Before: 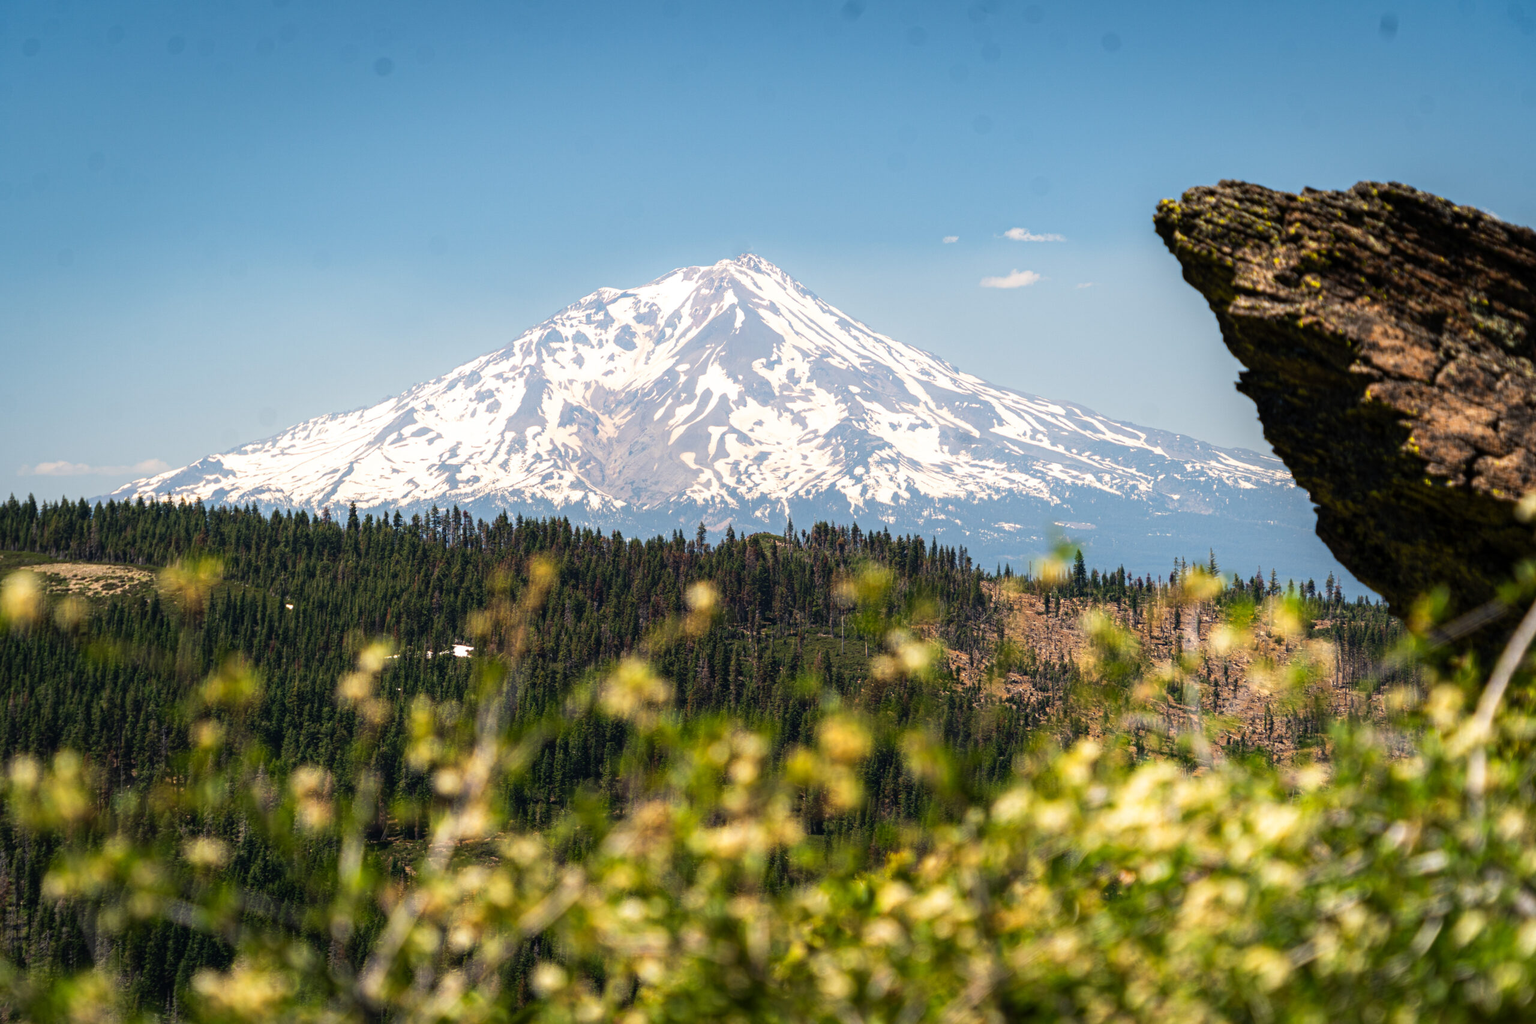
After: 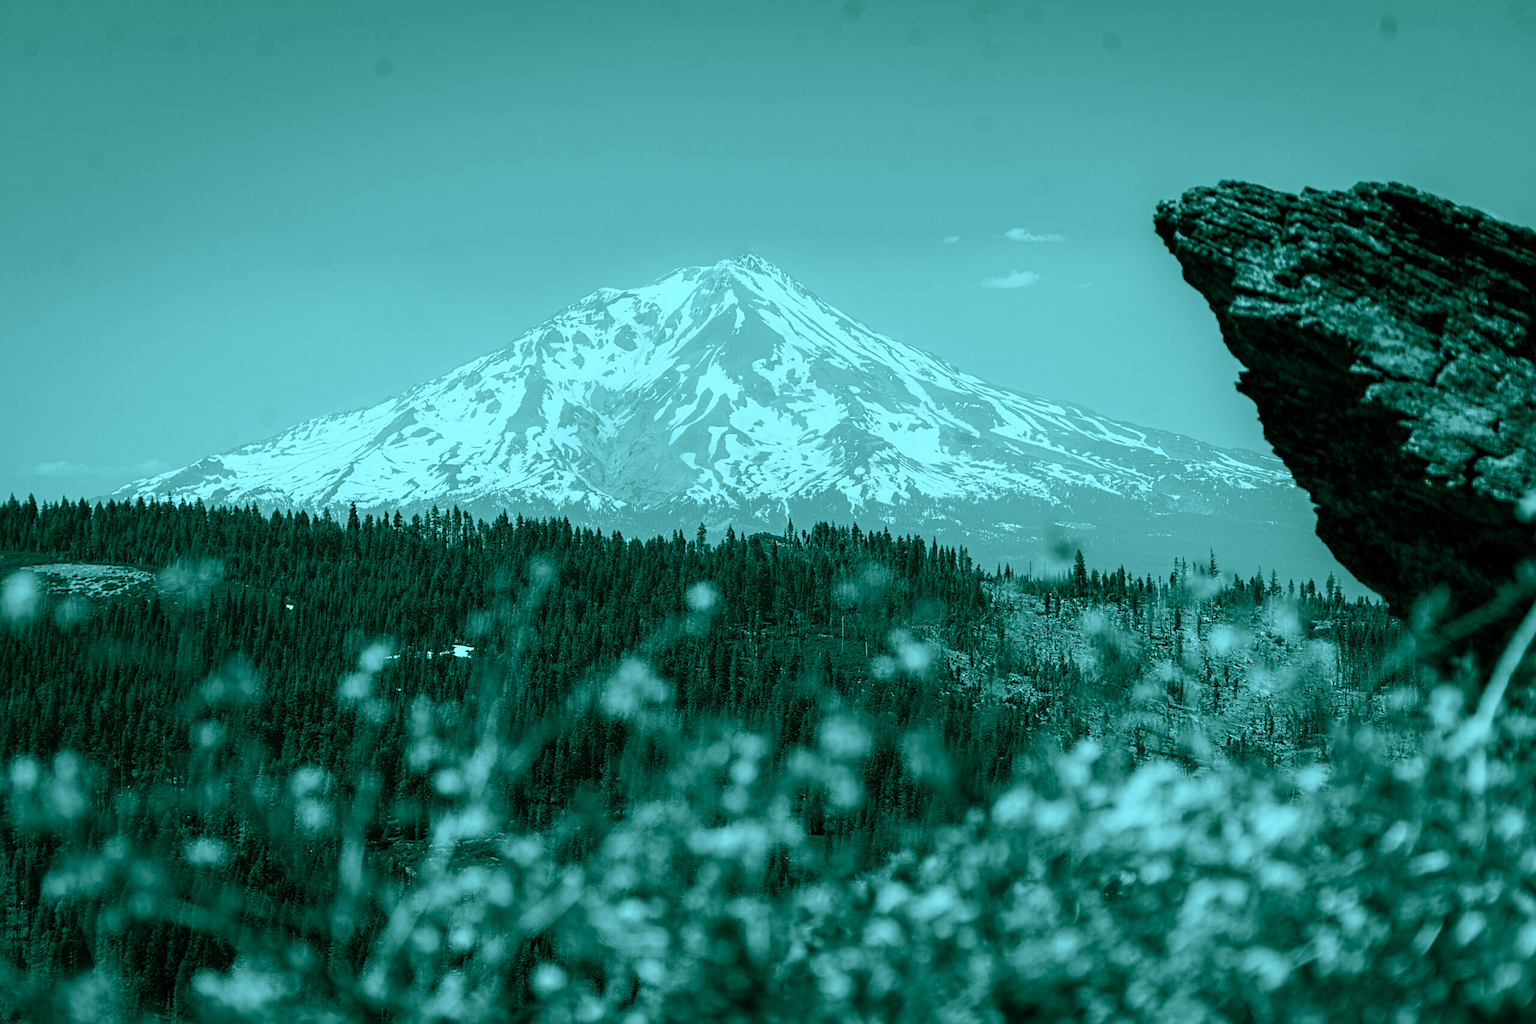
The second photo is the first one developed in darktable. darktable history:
color correction: highlights a* -10.04, highlights b* -10.37
exposure: black level correction 0.001, exposure -0.2 EV, compensate highlight preservation false
sharpen: on, module defaults
color calibration: output gray [0.28, 0.41, 0.31, 0], gray › normalize channels true, illuminant same as pipeline (D50), adaptation XYZ, x 0.346, y 0.359, gamut compression 0
color balance rgb: shadows lift › chroma 11.71%, shadows lift › hue 133.46°, power › chroma 2.15%, power › hue 166.83°, highlights gain › chroma 4%, highlights gain › hue 200.2°, perceptual saturation grading › global saturation 18.05%
